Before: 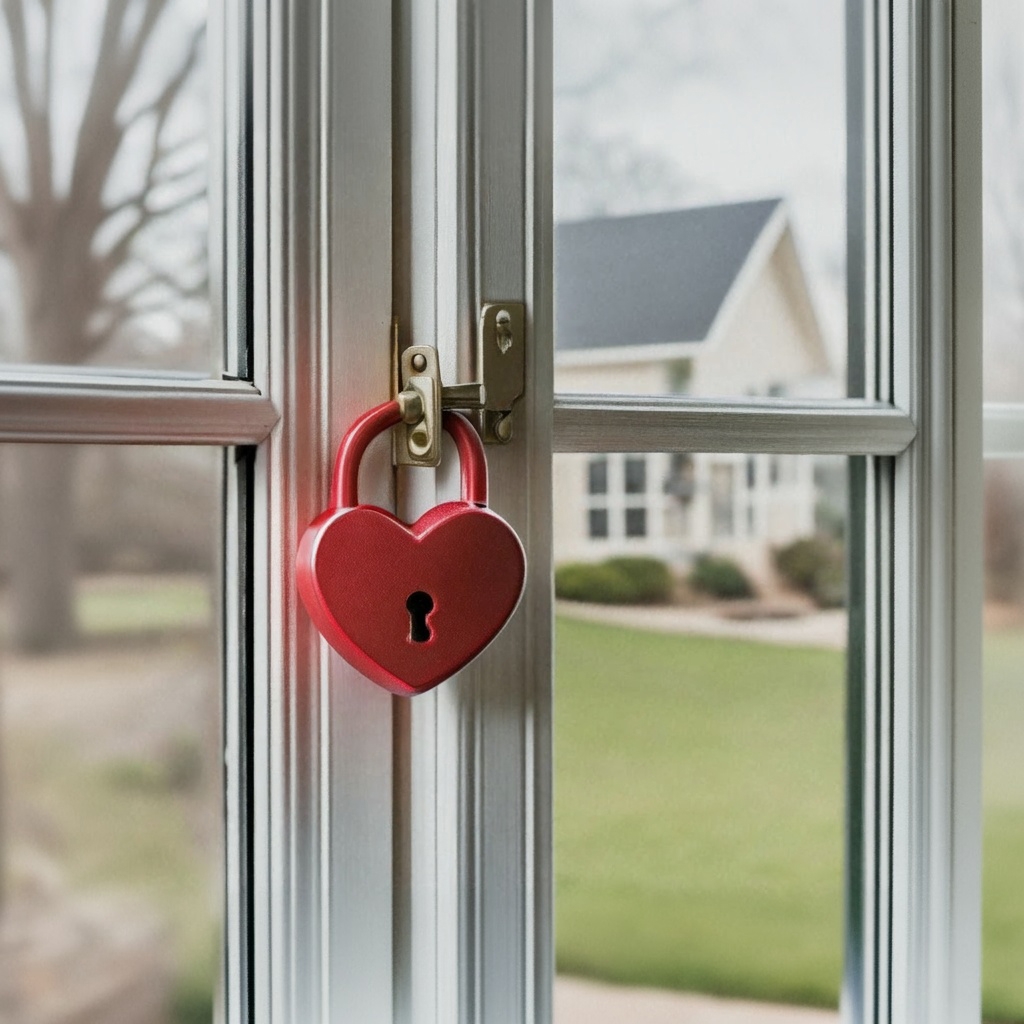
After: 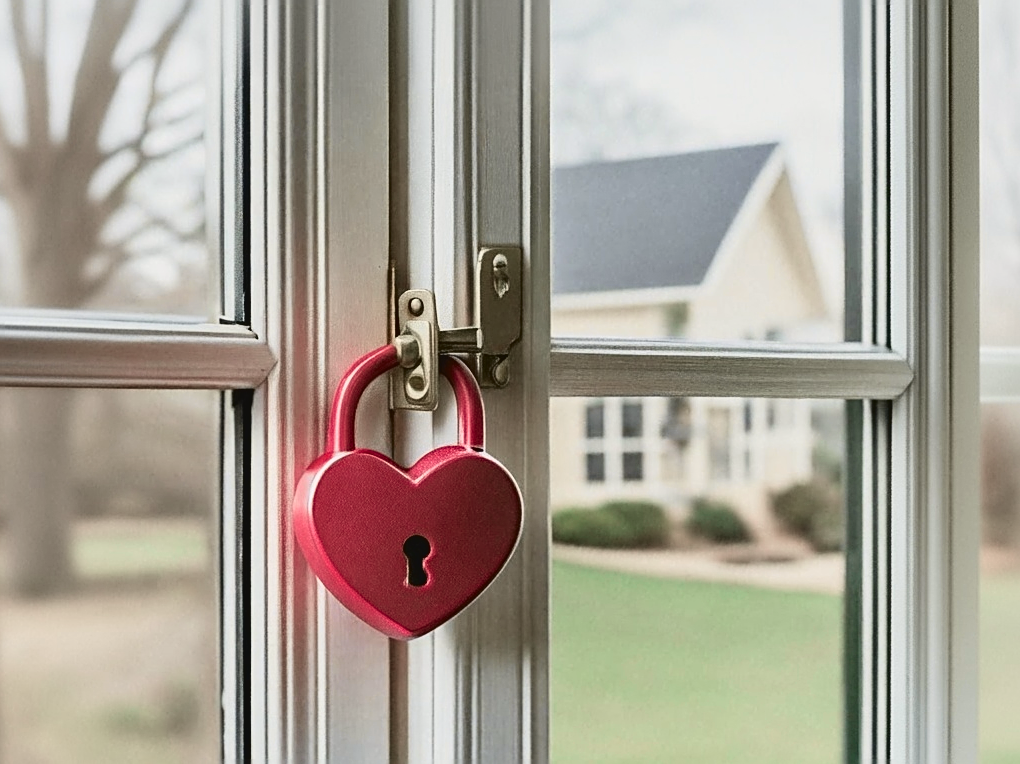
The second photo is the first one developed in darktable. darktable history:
tone curve: curves: ch0 [(0, 0.039) (0.104, 0.094) (0.285, 0.301) (0.689, 0.764) (0.89, 0.926) (0.994, 0.971)]; ch1 [(0, 0) (0.337, 0.249) (0.437, 0.411) (0.485, 0.487) (0.515, 0.514) (0.566, 0.563) (0.641, 0.655) (1, 1)]; ch2 [(0, 0) (0.314, 0.301) (0.421, 0.411) (0.502, 0.505) (0.528, 0.54) (0.557, 0.555) (0.612, 0.583) (0.722, 0.67) (1, 1)], color space Lab, independent channels, preserve colors none
crop: left 0.352%, top 5.503%, bottom 19.863%
sharpen: on, module defaults
